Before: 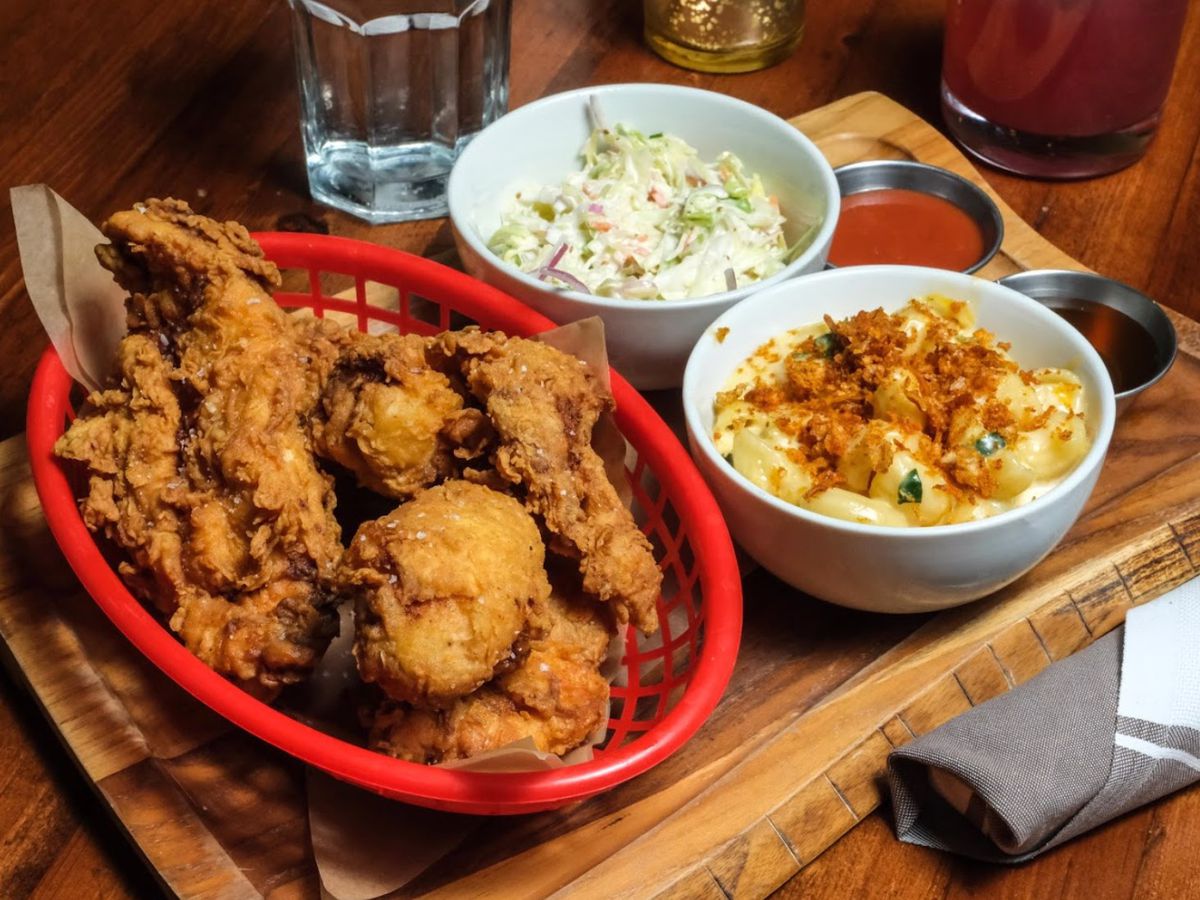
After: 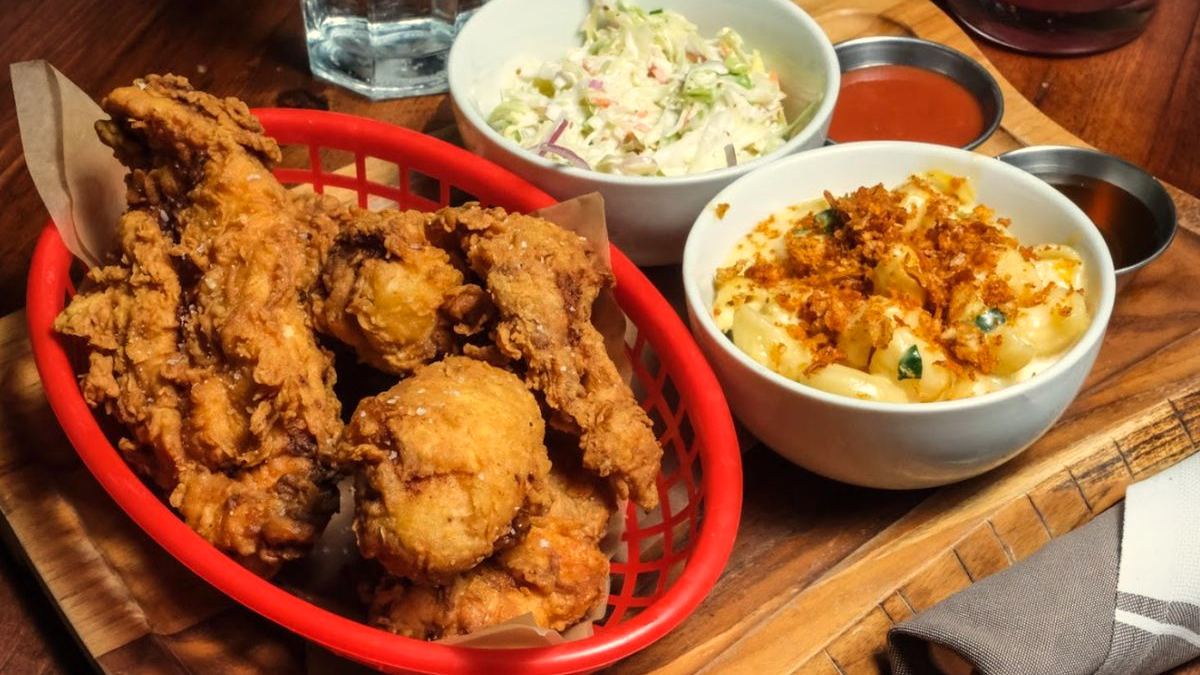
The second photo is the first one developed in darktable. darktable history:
crop: top 13.819%, bottom 11.169%
white balance: red 1.045, blue 0.932
color correction: highlights b* 3
vignetting: fall-off start 100%, brightness -0.282, width/height ratio 1.31
tone equalizer: on, module defaults
